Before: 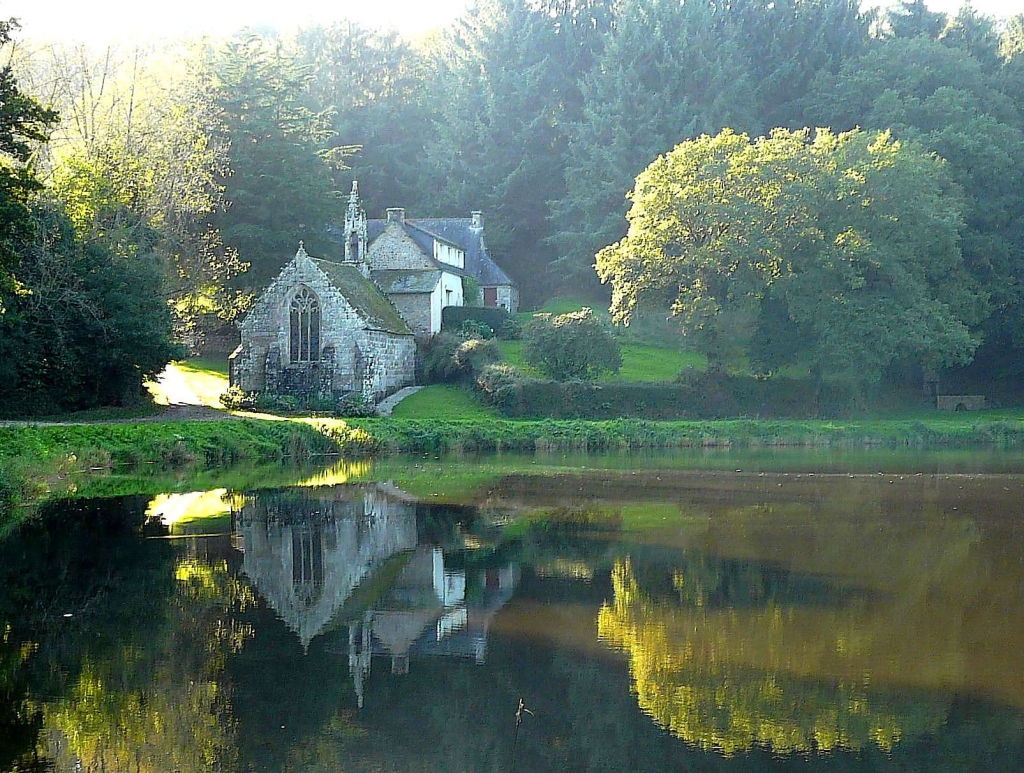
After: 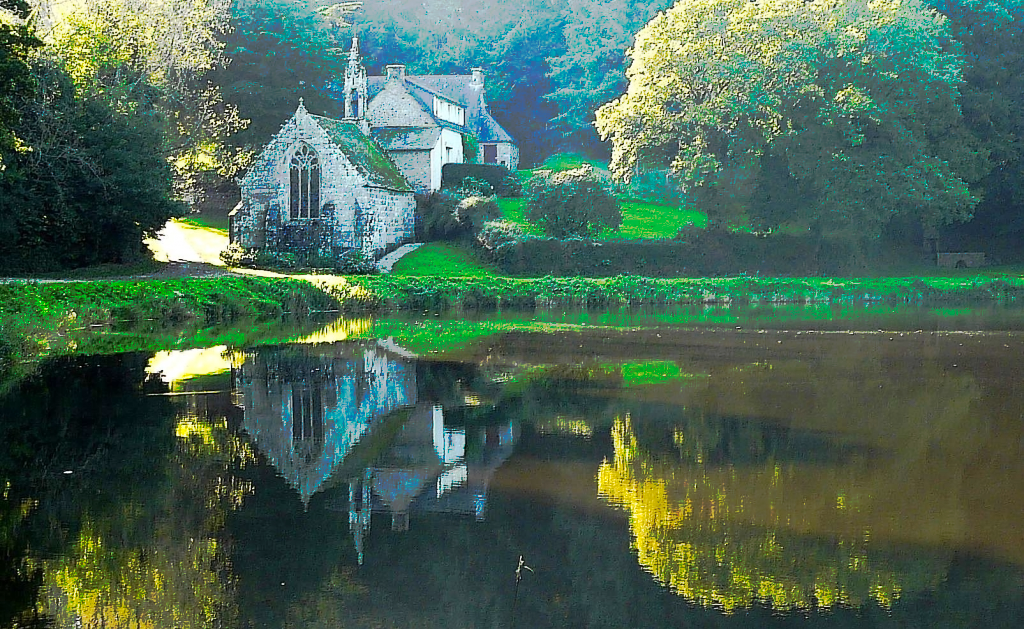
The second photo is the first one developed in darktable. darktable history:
tone curve: curves: ch0 [(0, 0) (0.003, 0.003) (0.011, 0.01) (0.025, 0.023) (0.044, 0.042) (0.069, 0.065) (0.1, 0.094) (0.136, 0.128) (0.177, 0.167) (0.224, 0.211) (0.277, 0.261) (0.335, 0.316) (0.399, 0.376) (0.468, 0.441) (0.543, 0.685) (0.623, 0.741) (0.709, 0.8) (0.801, 0.863) (0.898, 0.929) (1, 1)], preserve colors none
crop and rotate: top 18.507%
